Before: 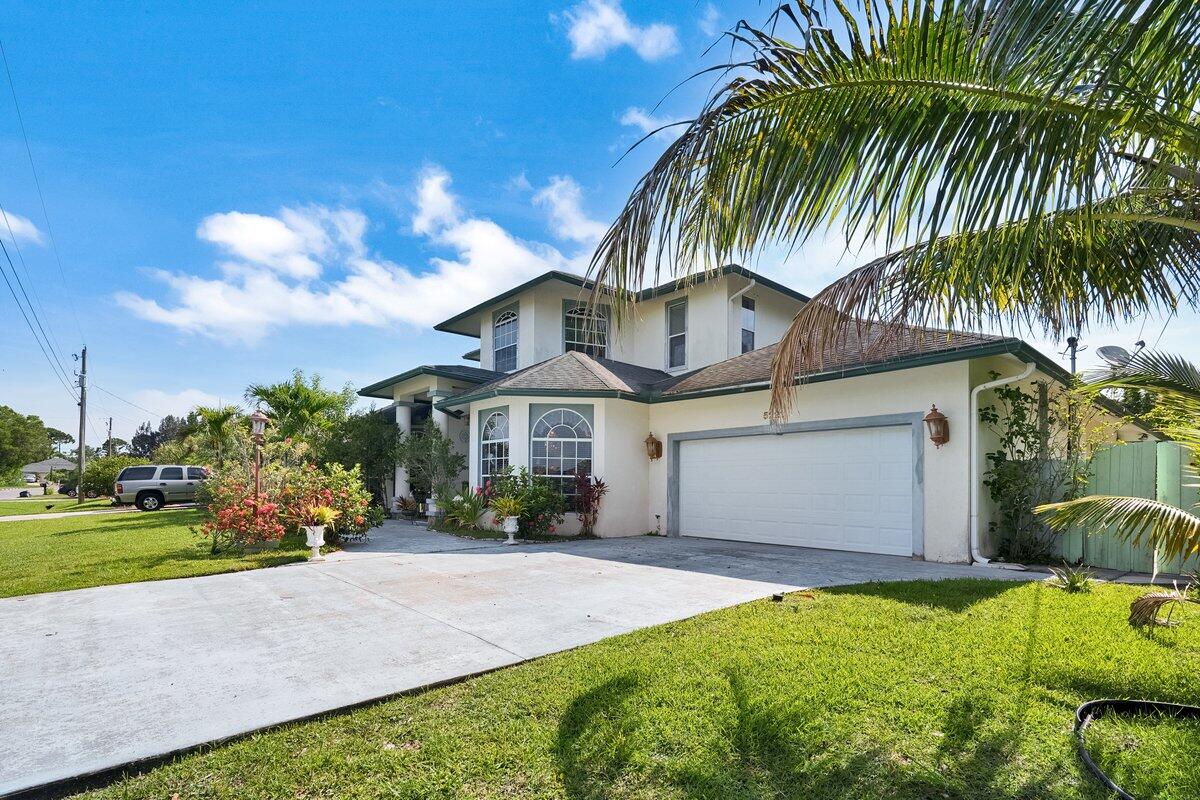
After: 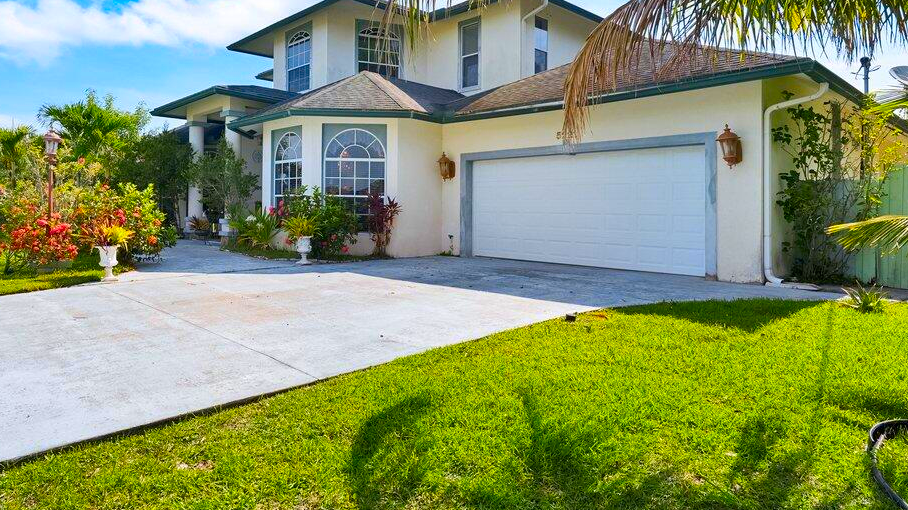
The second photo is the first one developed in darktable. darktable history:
crop and rotate: left 17.299%, top 35.115%, right 7.015%, bottom 1.024%
color contrast: green-magenta contrast 1.55, blue-yellow contrast 1.83
